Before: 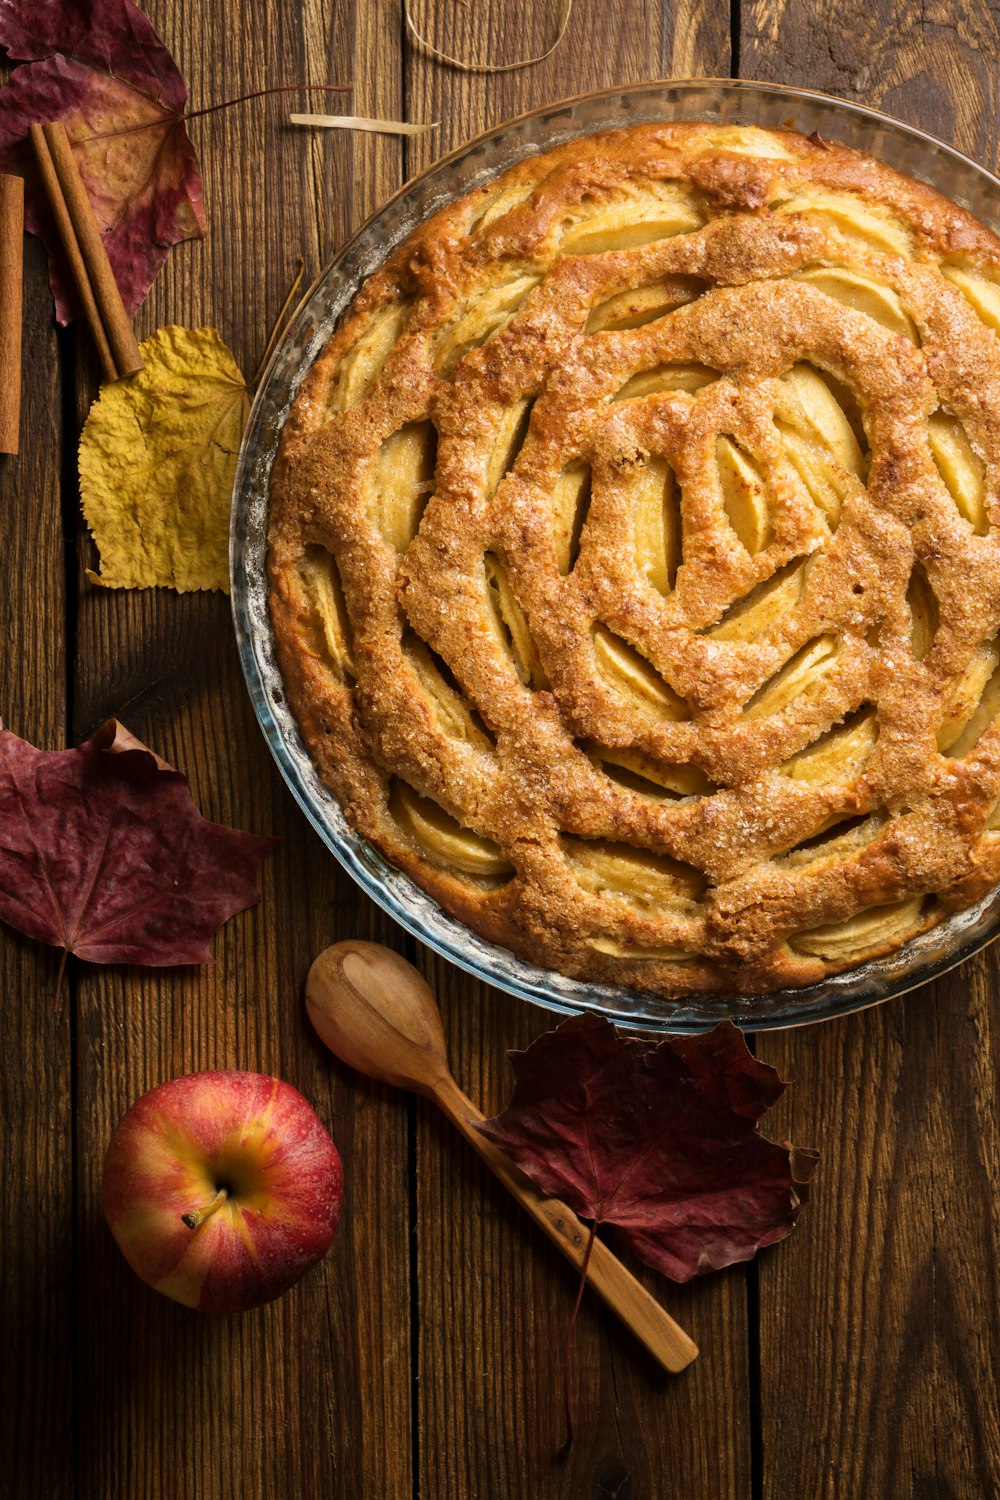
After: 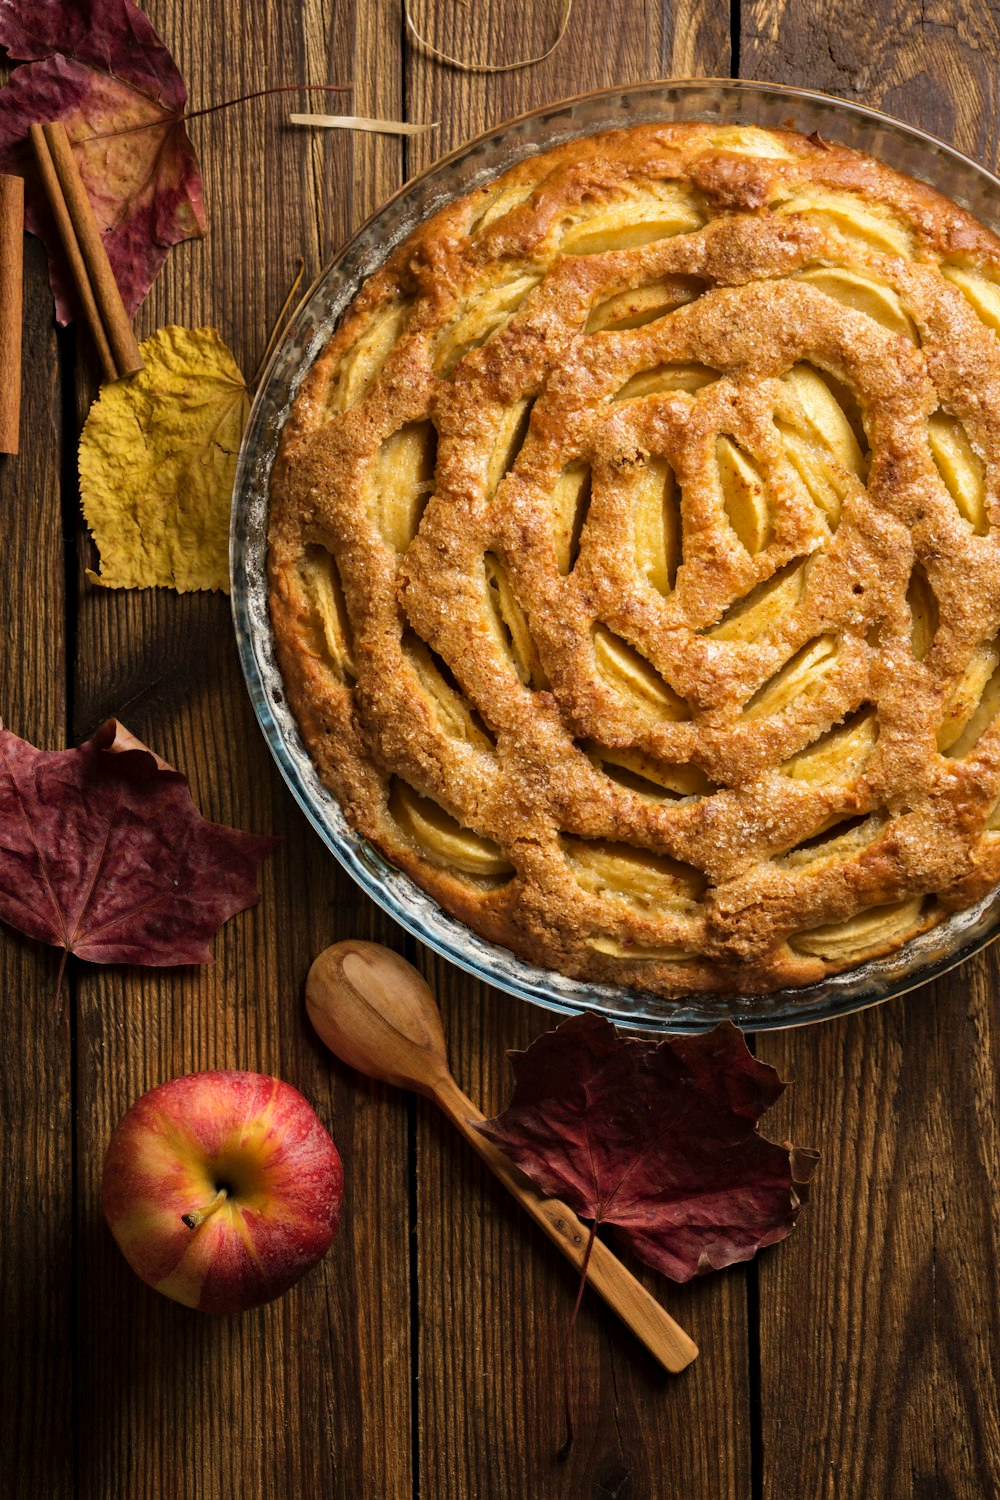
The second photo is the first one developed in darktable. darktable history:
haze removal: compatibility mode true, adaptive false
shadows and highlights: shadows 32.08, highlights -31.59, soften with gaussian
